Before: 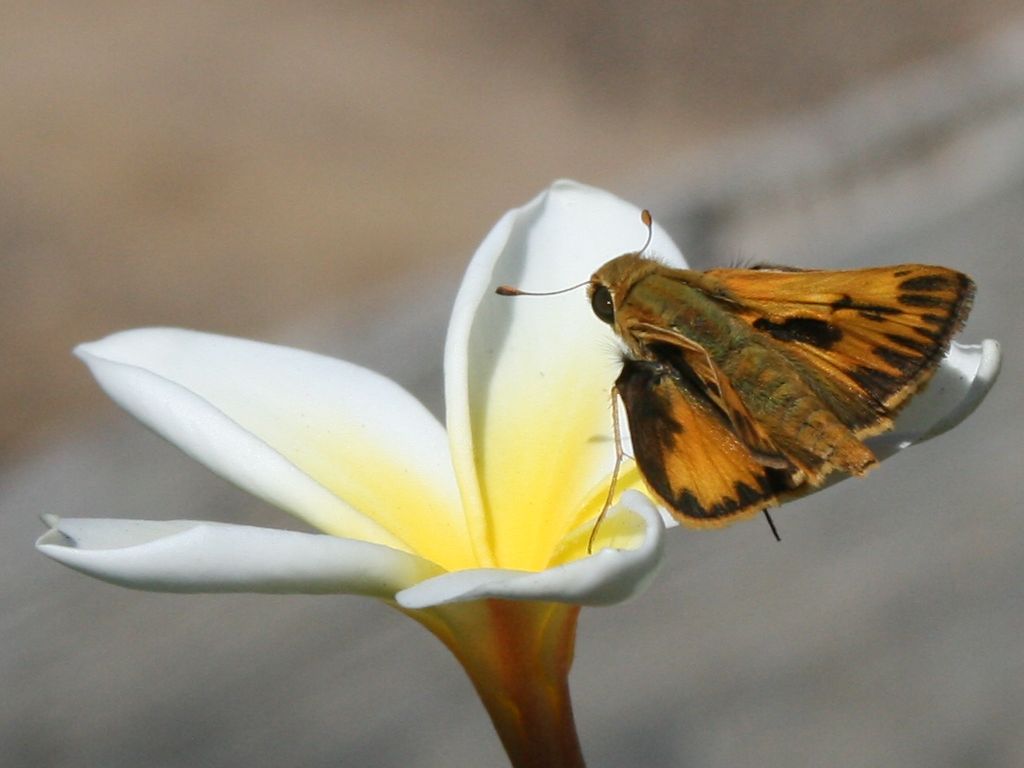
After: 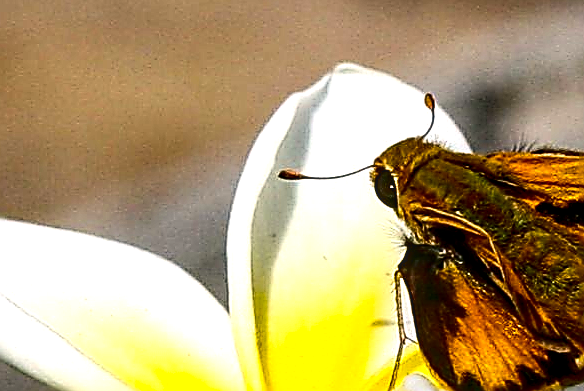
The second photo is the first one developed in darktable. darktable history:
color balance rgb: highlights gain › chroma 1.625%, highlights gain › hue 57.08°, perceptual saturation grading › global saturation 29.366%, perceptual brilliance grading › global brilliance 10.918%, global vibrance 20%
crop: left 21.192%, top 15.212%, right 21.705%, bottom 33.846%
local contrast: detail 150%
contrast brightness saturation: contrast 0.244, brightness -0.24, saturation 0.147
sharpen: amount 1.982
